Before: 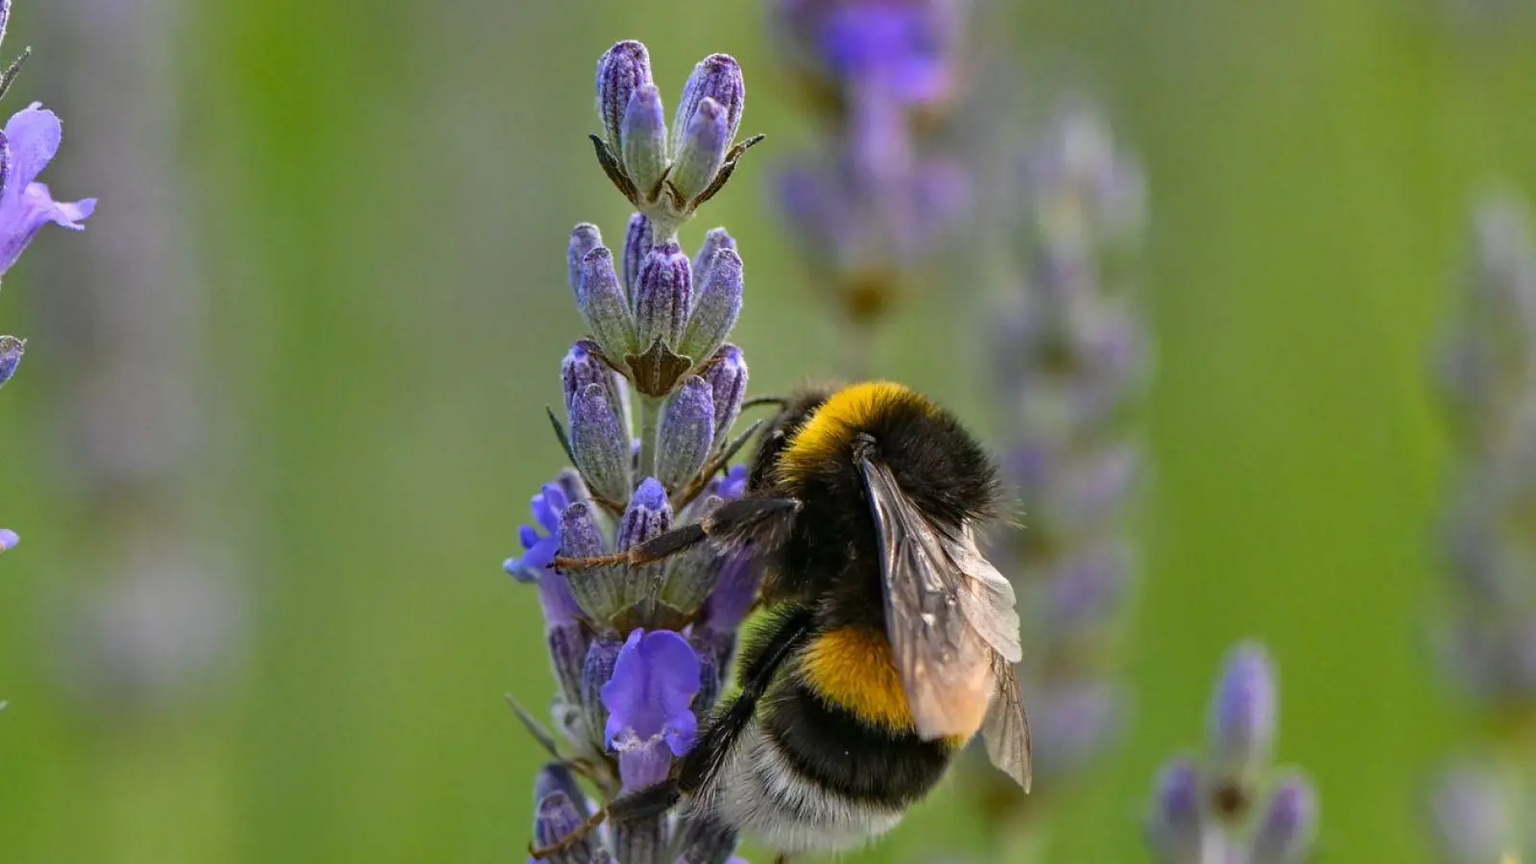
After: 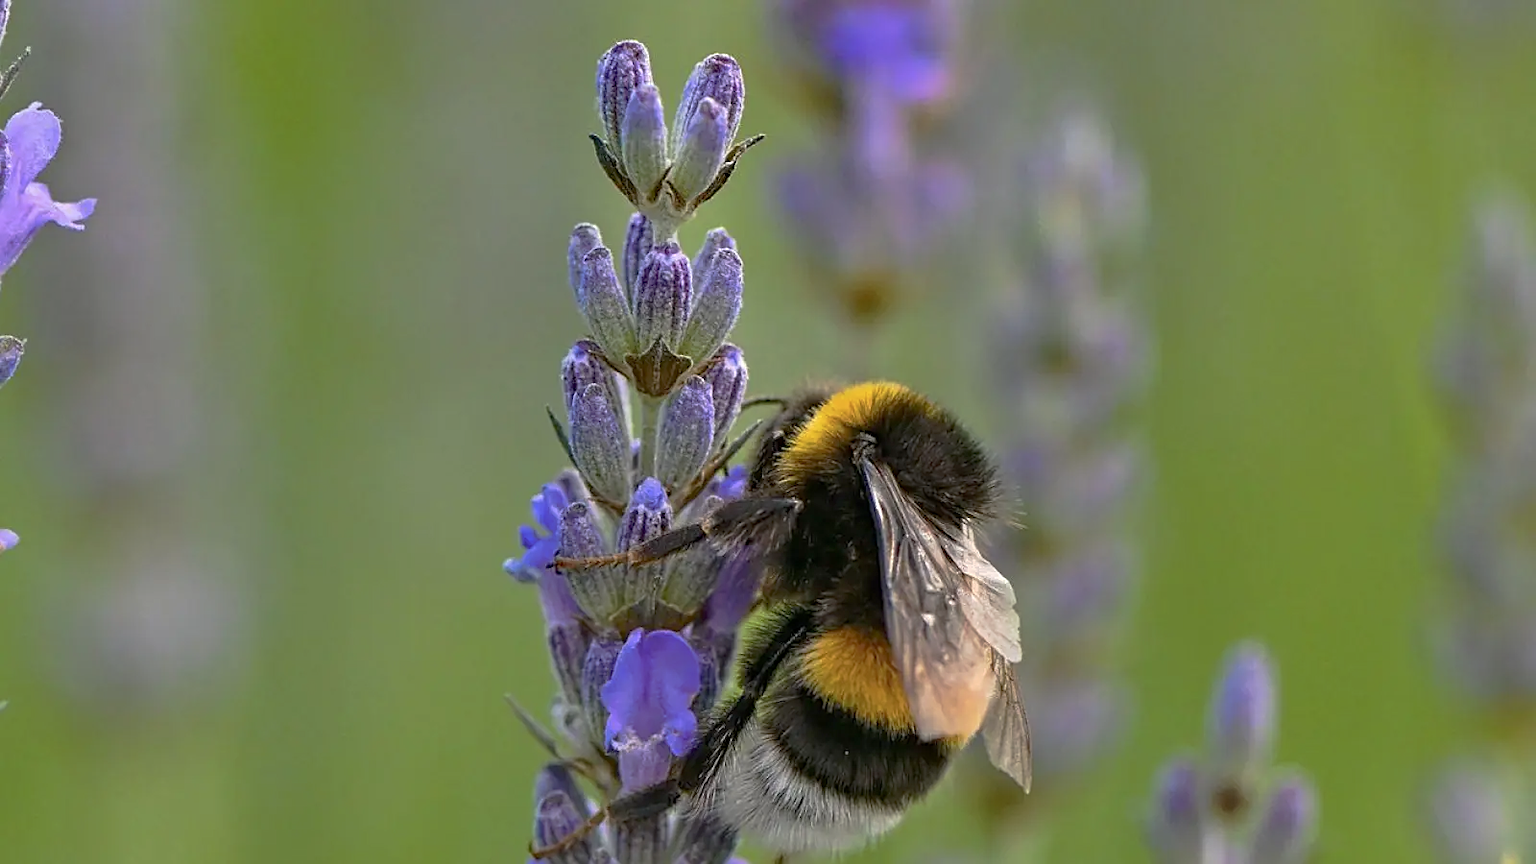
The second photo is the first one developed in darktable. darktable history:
sharpen: on, module defaults
tone curve: curves: ch0 [(0, 0) (0.003, 0.005) (0.011, 0.016) (0.025, 0.036) (0.044, 0.071) (0.069, 0.112) (0.1, 0.149) (0.136, 0.187) (0.177, 0.228) (0.224, 0.272) (0.277, 0.32) (0.335, 0.374) (0.399, 0.429) (0.468, 0.479) (0.543, 0.538) (0.623, 0.609) (0.709, 0.697) (0.801, 0.789) (0.898, 0.876) (1, 1)], preserve colors none
